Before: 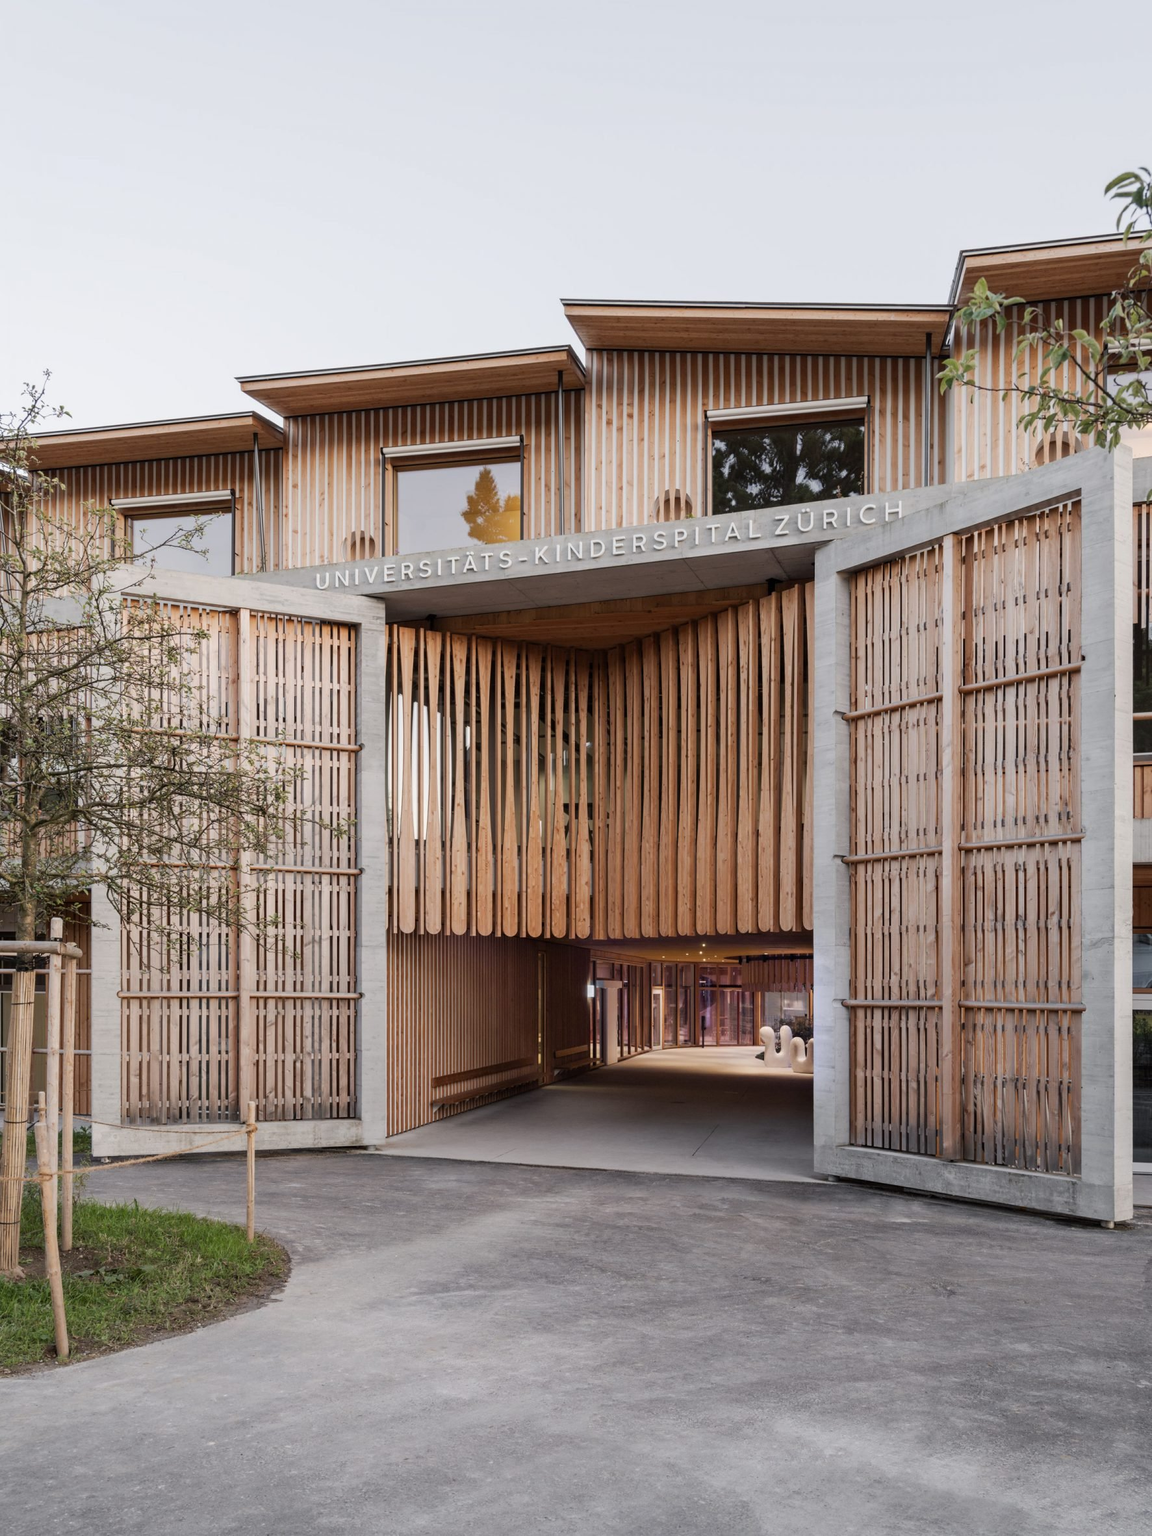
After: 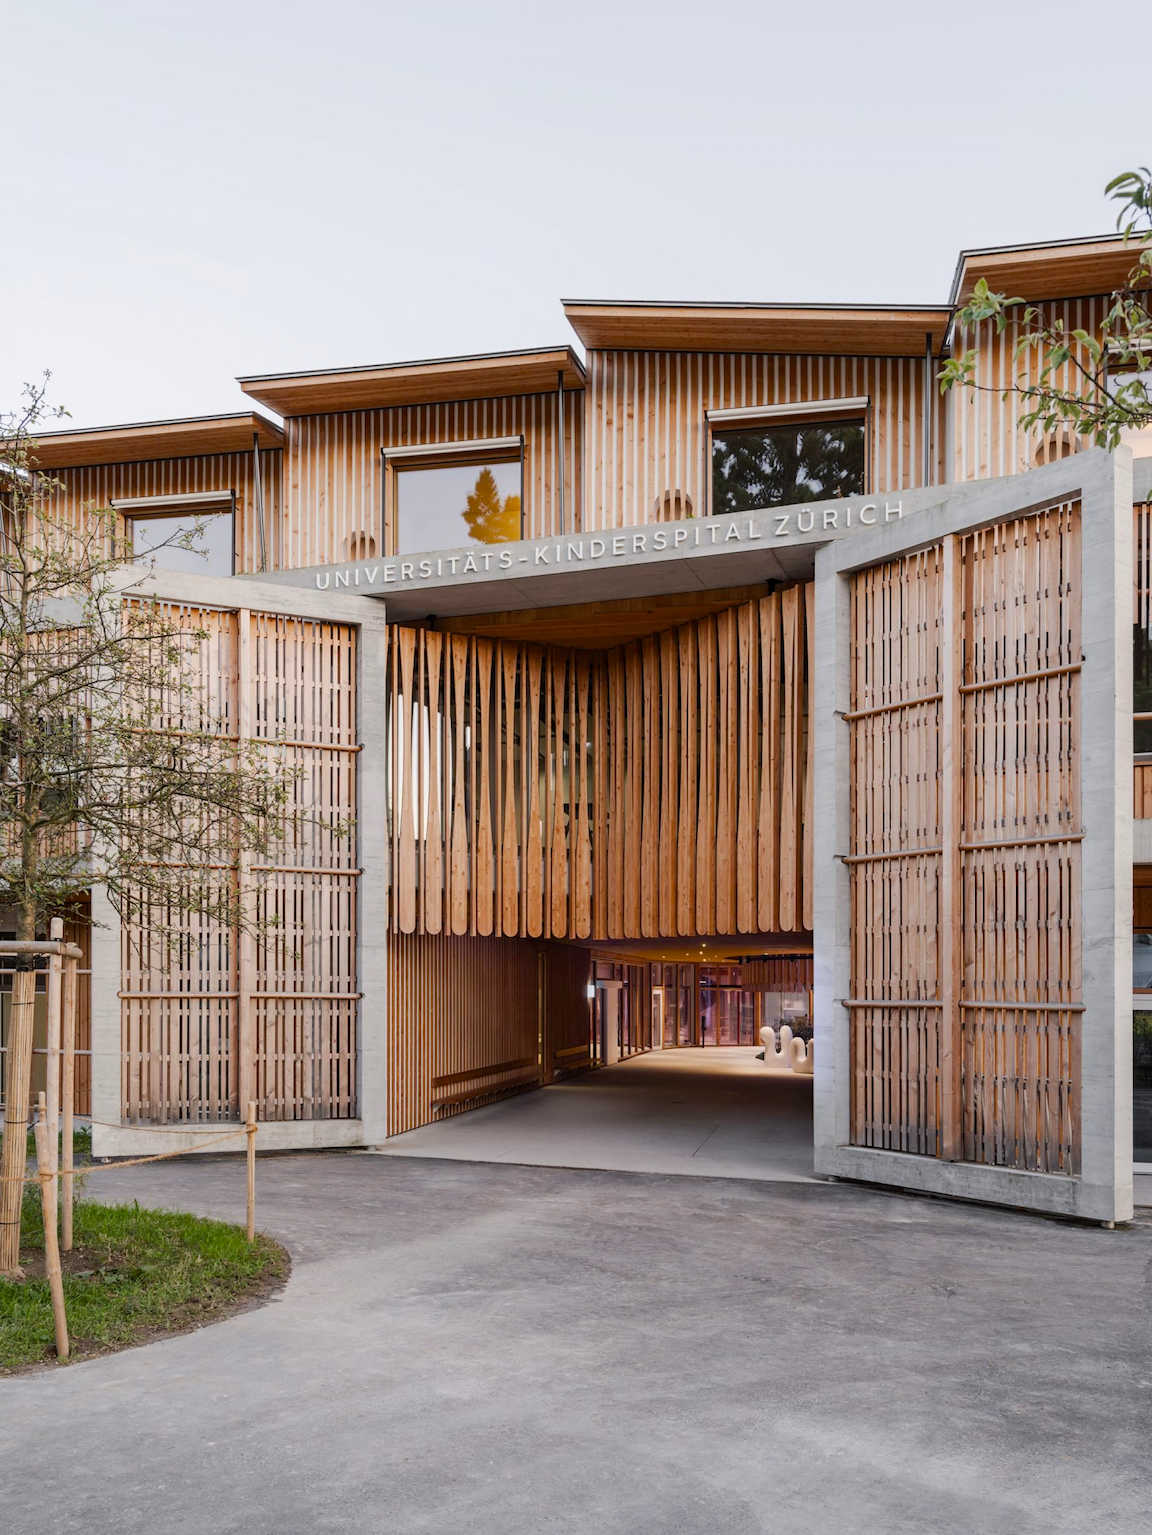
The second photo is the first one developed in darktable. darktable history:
color balance rgb: perceptual saturation grading › global saturation 17.241%, perceptual brilliance grading › mid-tones 9.475%, perceptual brilliance grading › shadows 14.929%, global vibrance 6.757%, saturation formula JzAzBz (2021)
tone curve: curves: ch0 [(0, 0) (0.003, 0.003) (0.011, 0.011) (0.025, 0.025) (0.044, 0.044) (0.069, 0.069) (0.1, 0.099) (0.136, 0.135) (0.177, 0.176) (0.224, 0.223) (0.277, 0.275) (0.335, 0.333) (0.399, 0.396) (0.468, 0.465) (0.543, 0.545) (0.623, 0.625) (0.709, 0.71) (0.801, 0.801) (0.898, 0.898) (1, 1)], color space Lab, independent channels, preserve colors none
